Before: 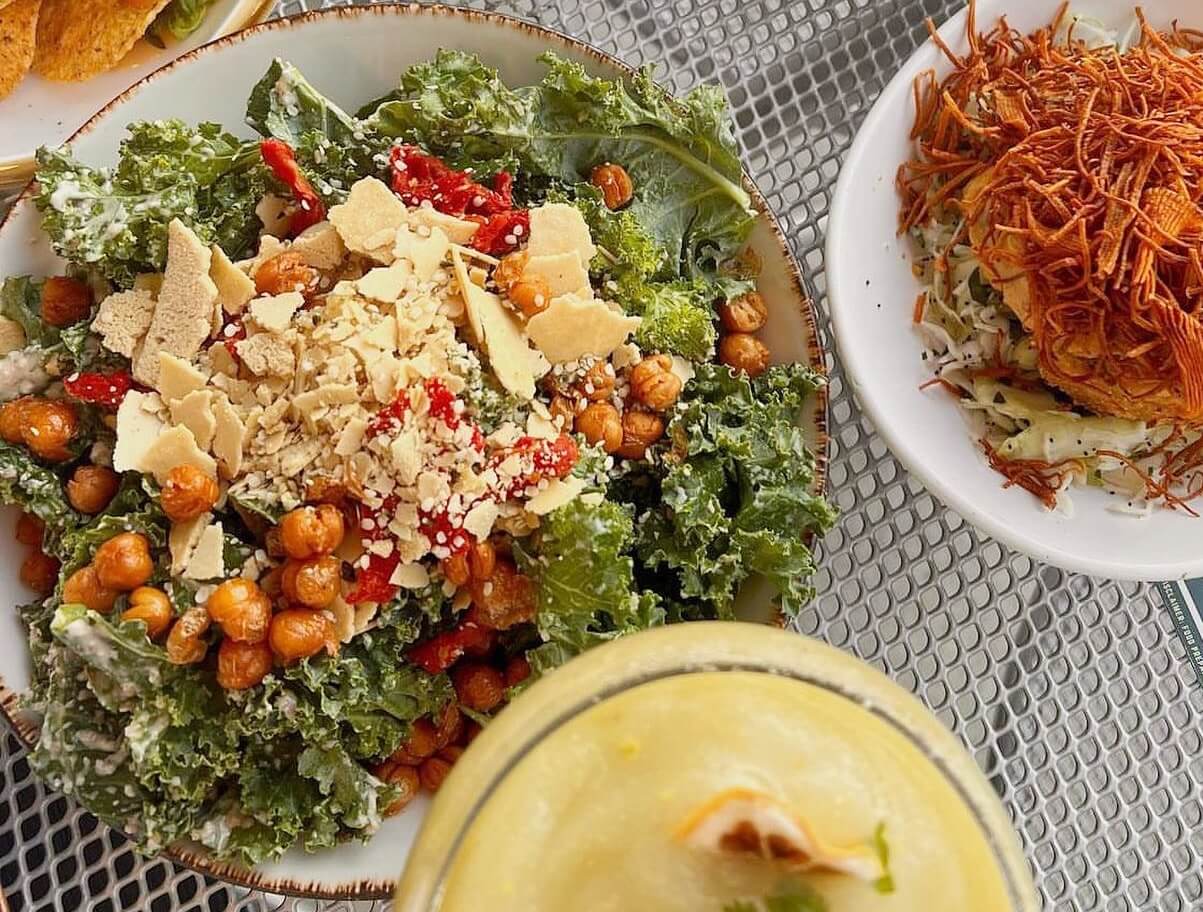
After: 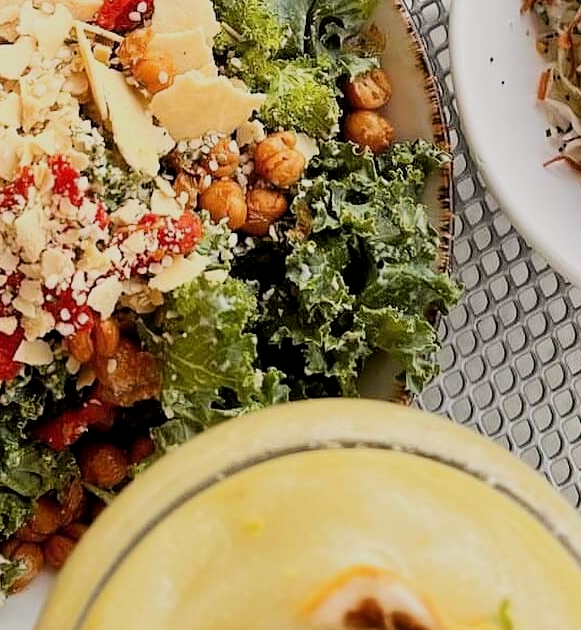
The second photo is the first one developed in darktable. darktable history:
crop: left 31.305%, top 24.556%, right 20.394%, bottom 6.33%
filmic rgb: black relative exposure -7.5 EV, white relative exposure 4.99 EV, hardness 3.34, contrast 1.297
